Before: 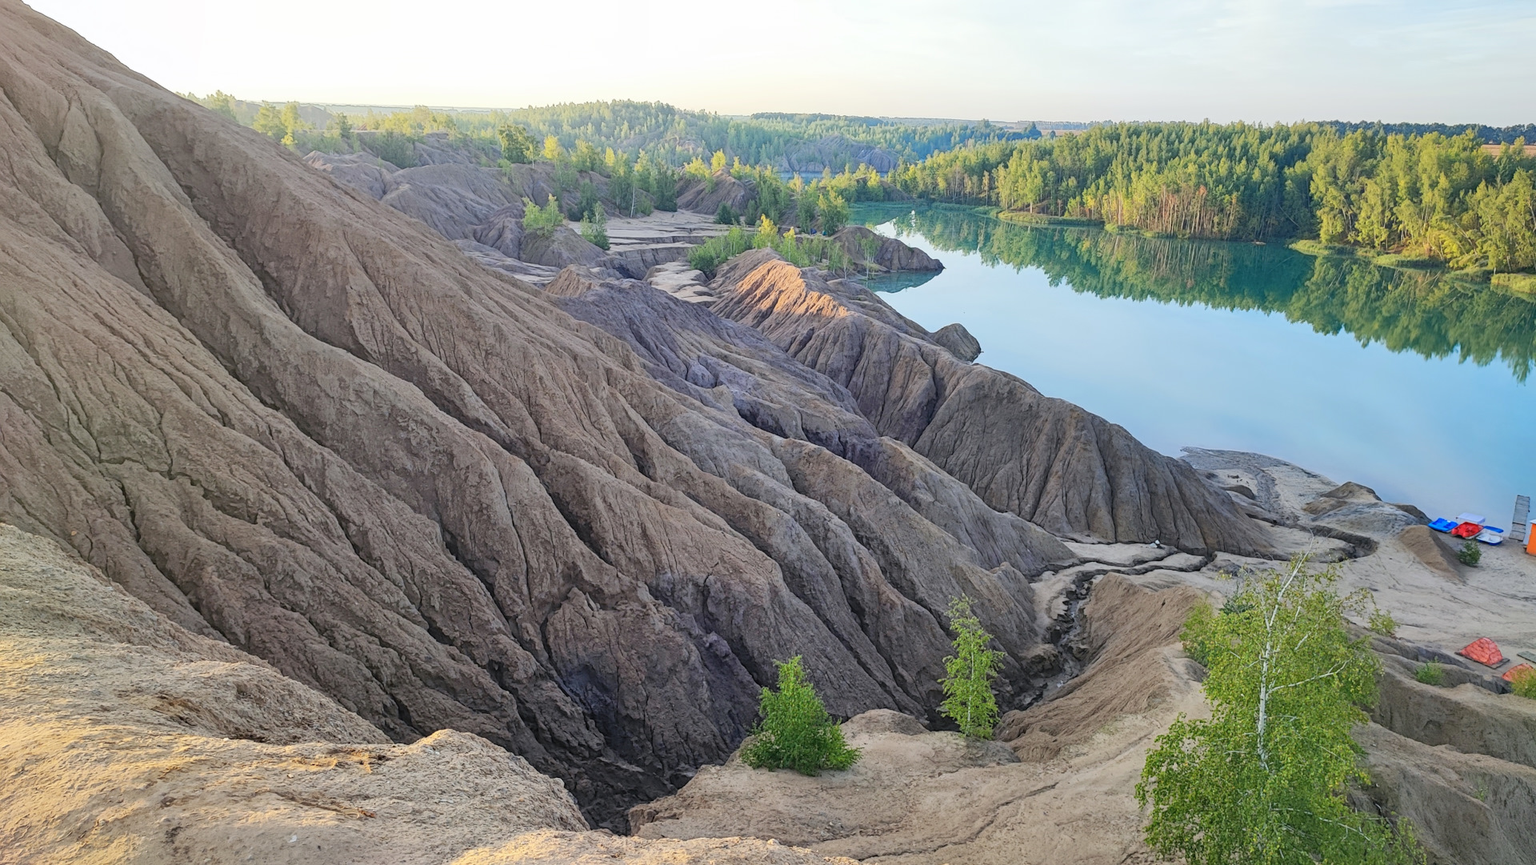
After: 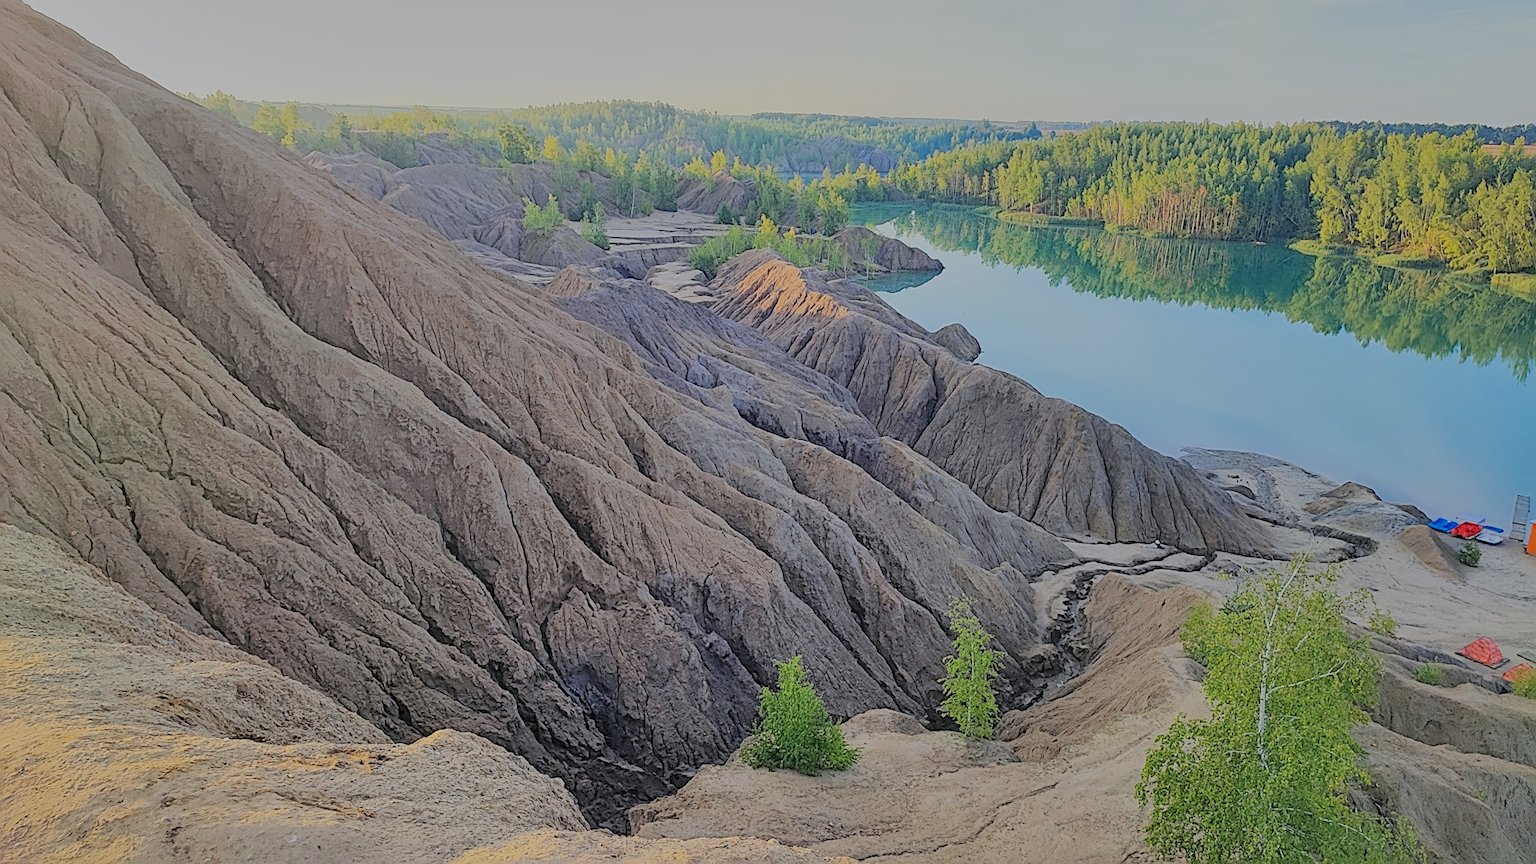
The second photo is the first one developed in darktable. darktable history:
sharpen: amount 0.752
shadows and highlights: white point adjustment 0.939, soften with gaussian
filmic rgb: black relative exposure -8.02 EV, white relative exposure 8.04 EV, hardness 2.43, latitude 10.28%, contrast 0.715, highlights saturation mix 9.52%, shadows ↔ highlights balance 1.74%, color science v6 (2022)
